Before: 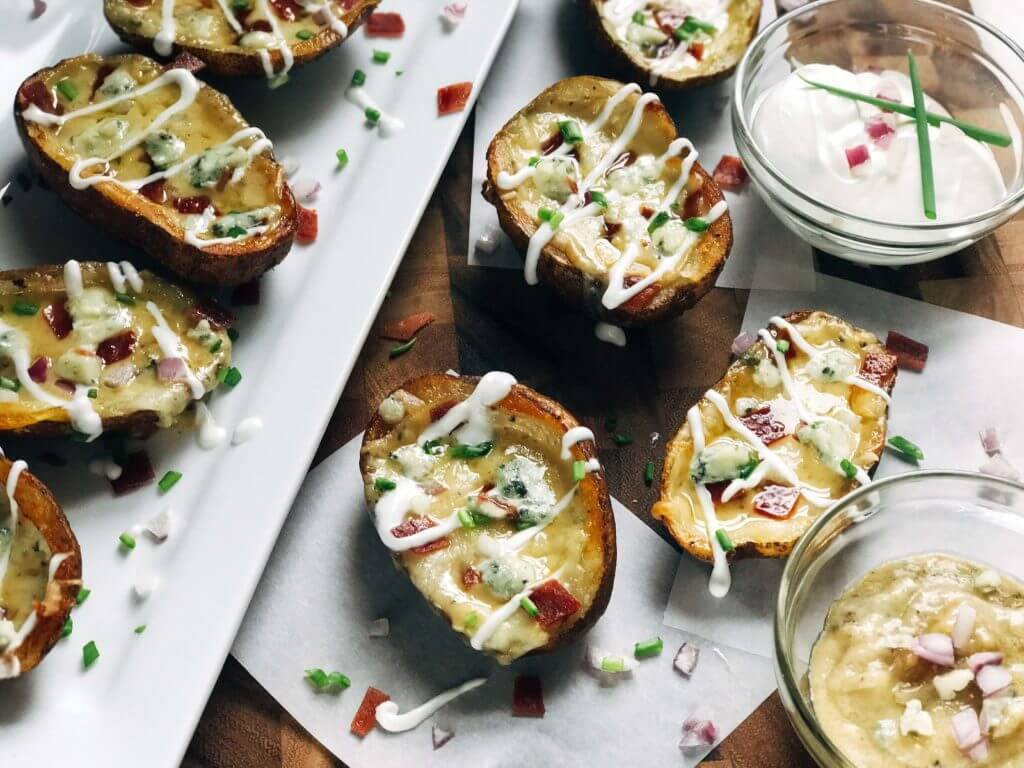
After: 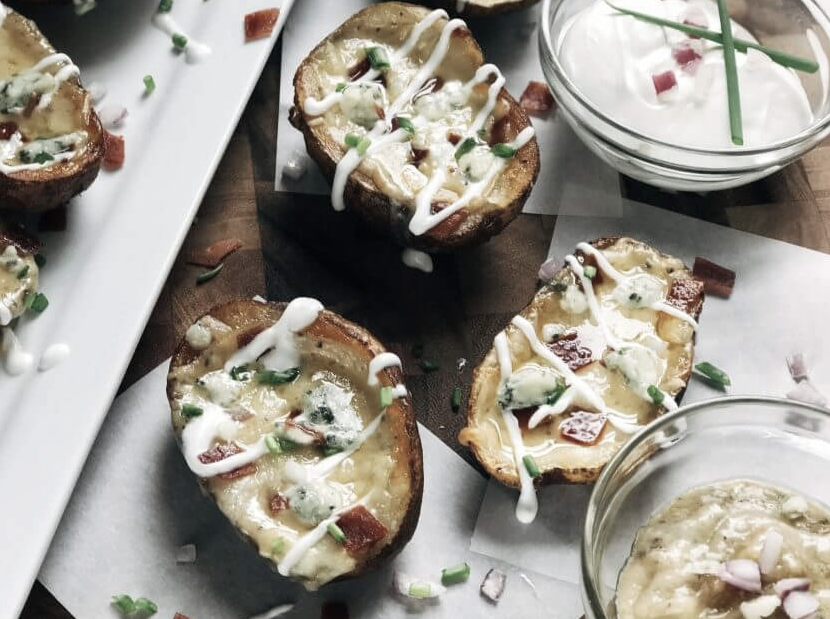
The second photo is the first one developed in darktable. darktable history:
crop: left 18.884%, top 9.648%, right 0.001%, bottom 9.691%
shadows and highlights: radius 127.21, shadows 30.43, highlights -30.68, low approximation 0.01, soften with gaussian
color zones: curves: ch1 [(0, 0.292) (0.001, 0.292) (0.2, 0.264) (0.4, 0.248) (0.6, 0.248) (0.8, 0.264) (0.999, 0.292) (1, 0.292)]
